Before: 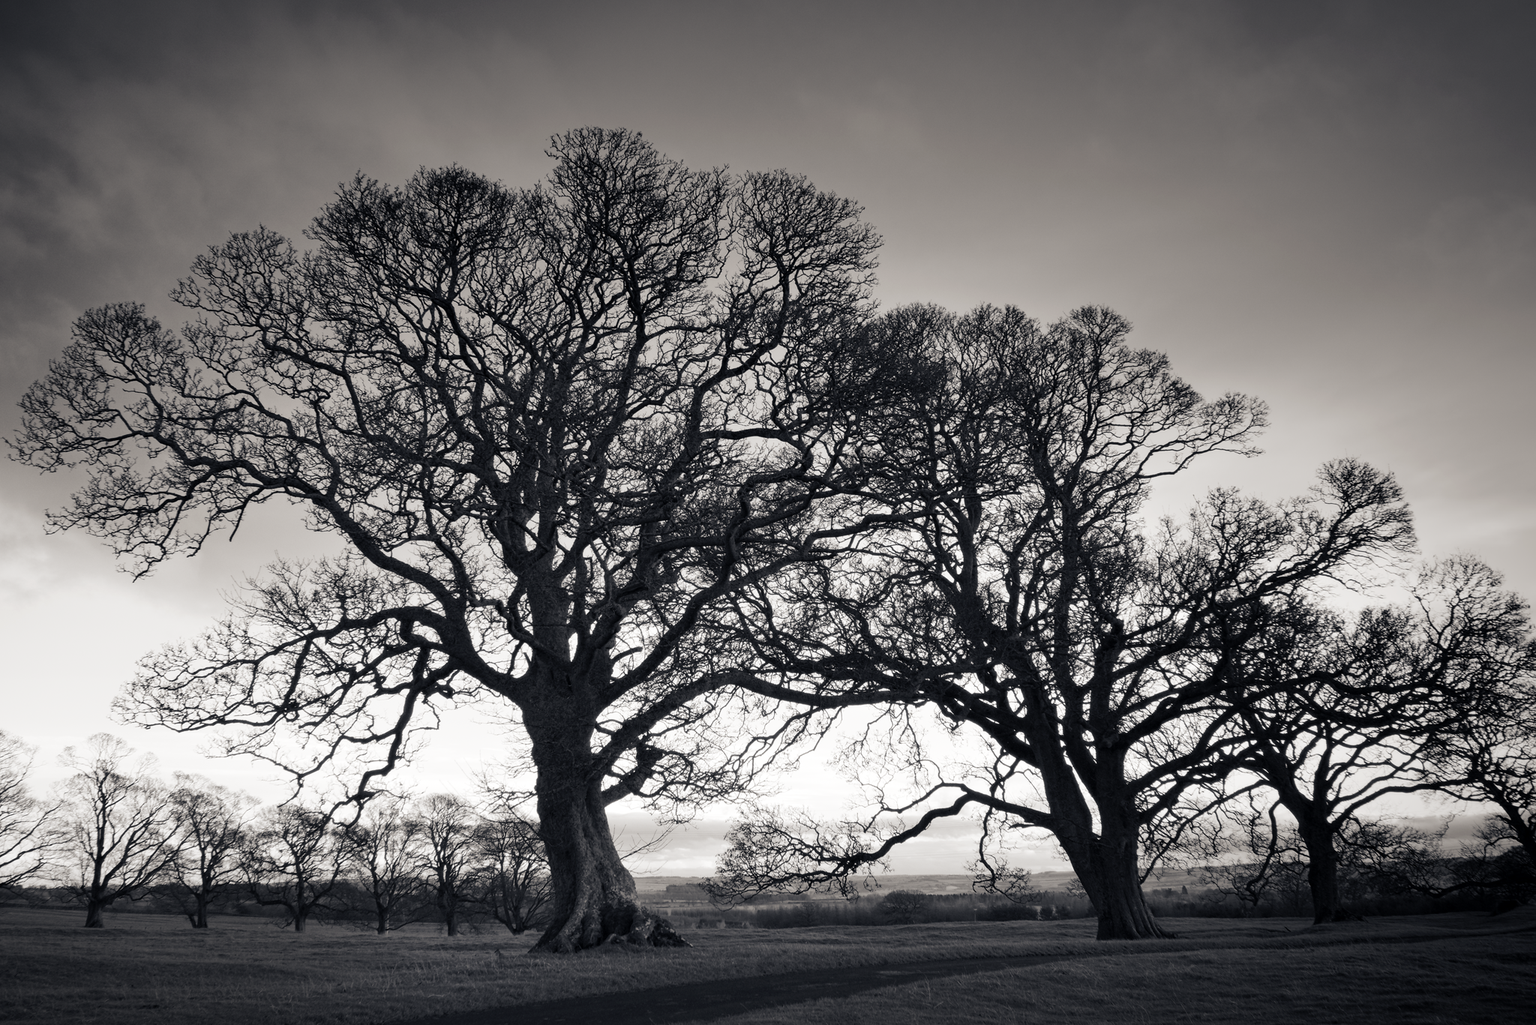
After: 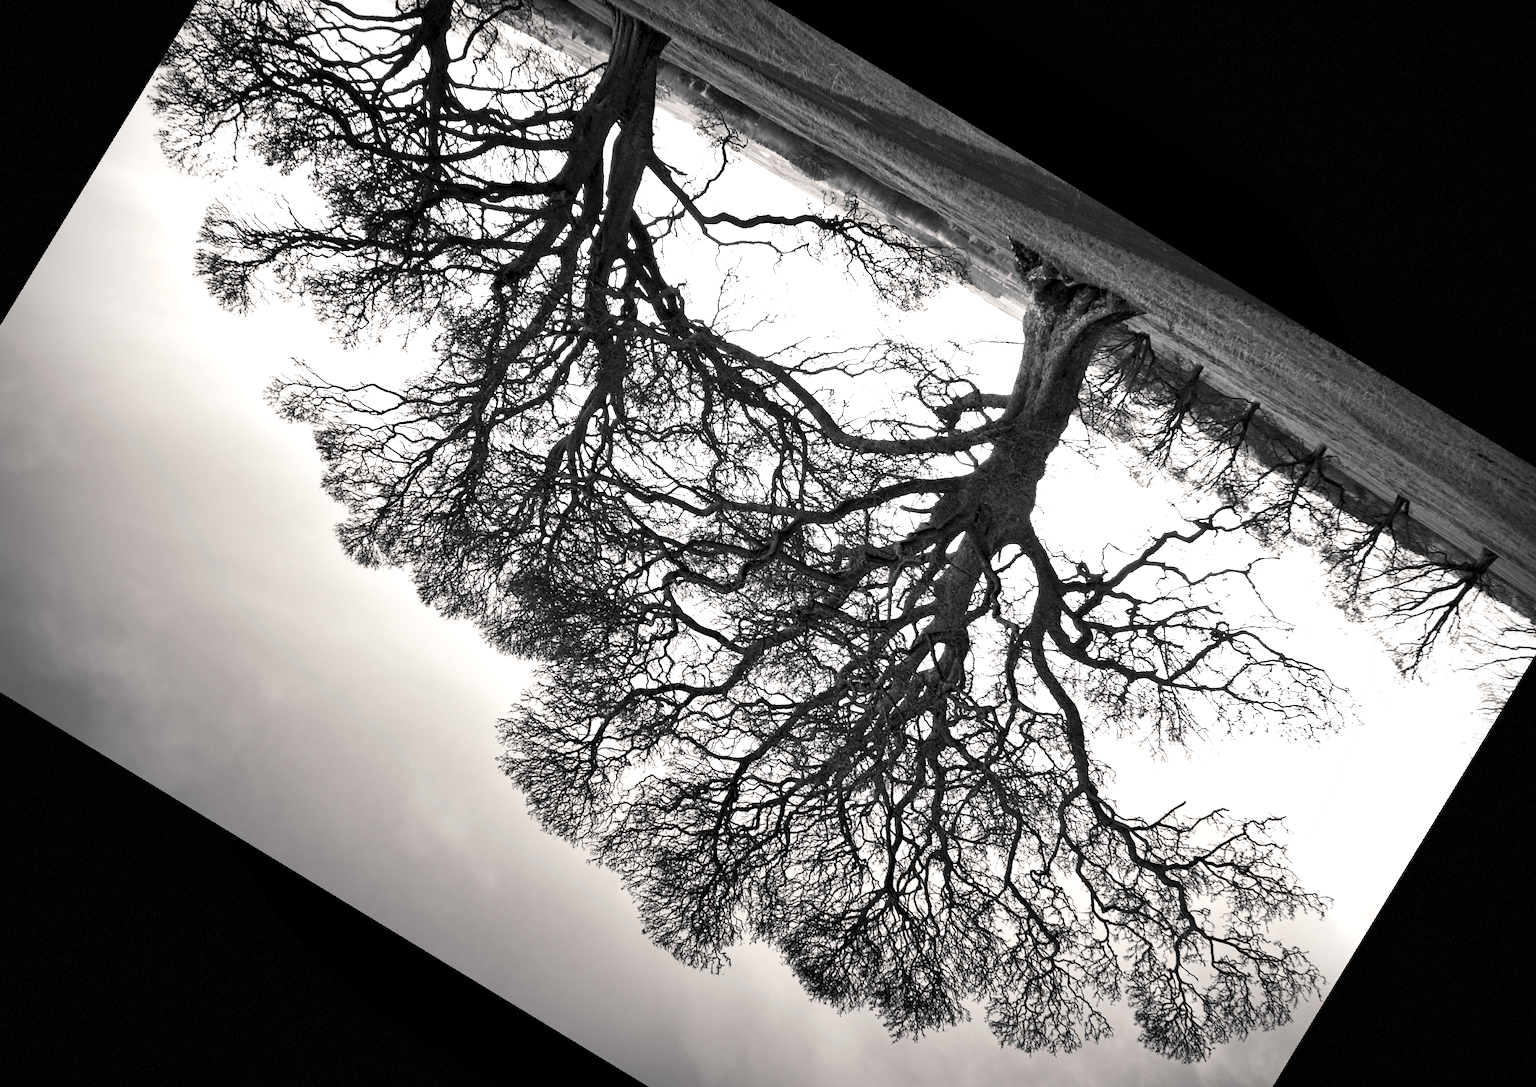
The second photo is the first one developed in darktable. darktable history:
local contrast: mode bilateral grid, contrast 25, coarseness 47, detail 151%, midtone range 0.2
vignetting: dithering 8-bit output, unbound false
color zones: curves: ch0 [(0, 0.65) (0.096, 0.644) (0.221, 0.539) (0.429, 0.5) (0.571, 0.5) (0.714, 0.5) (0.857, 0.5) (1, 0.65)]; ch1 [(0, 0.5) (0.143, 0.5) (0.257, -0.002) (0.429, 0.04) (0.571, -0.001) (0.714, -0.015) (0.857, 0.024) (1, 0.5)]
exposure: black level correction 0, exposure 0.95 EV, compensate exposure bias true, compensate highlight preservation false
crop and rotate: angle 148.68°, left 9.111%, top 15.603%, right 4.588%, bottom 17.041%
base curve: curves: ch0 [(0, 0) (0.666, 0.806) (1, 1)]
